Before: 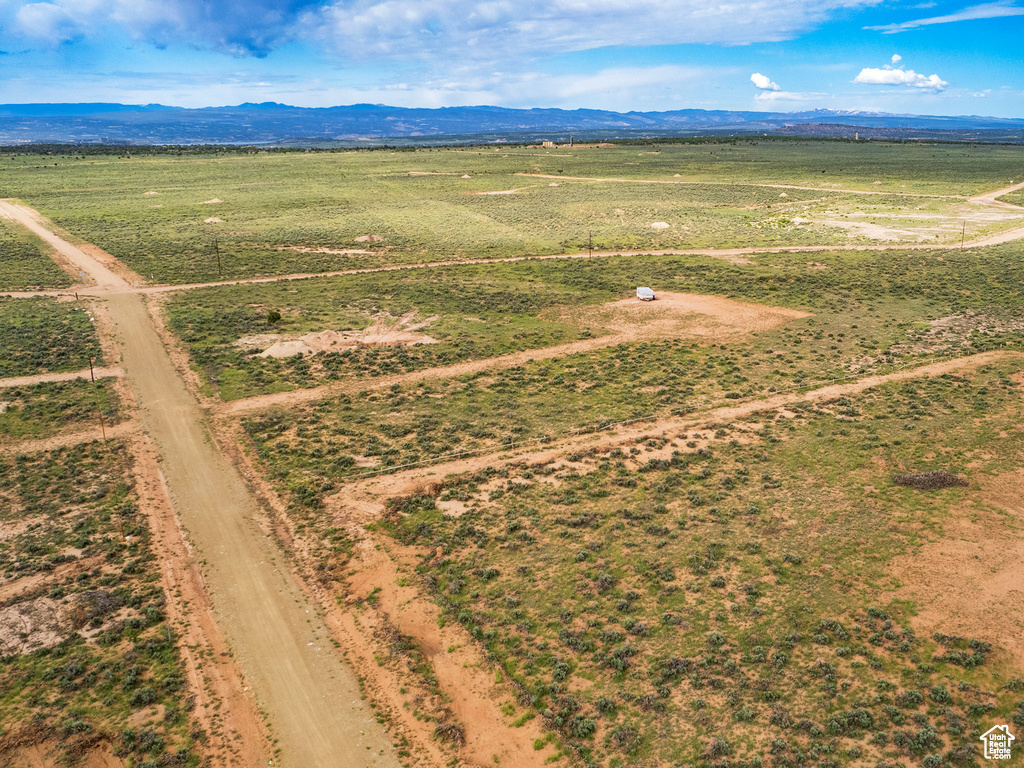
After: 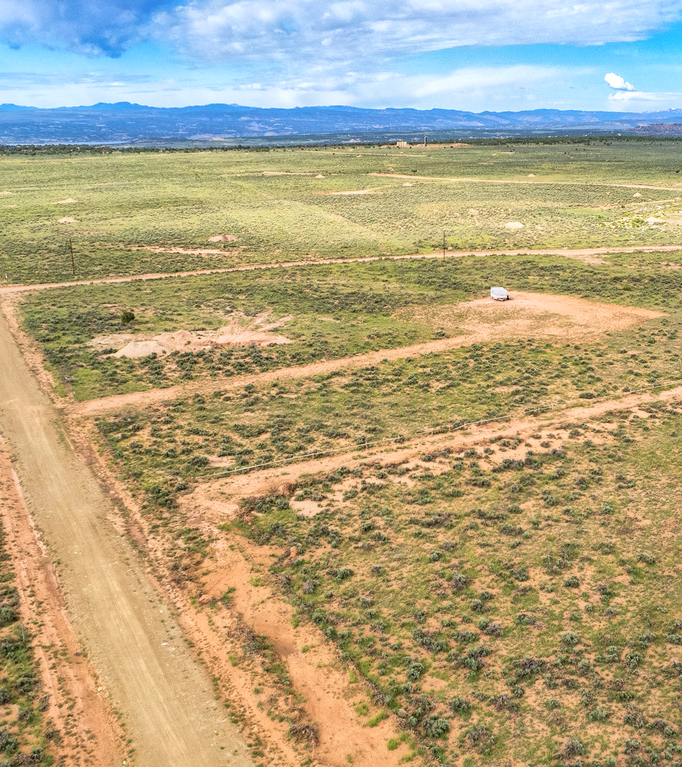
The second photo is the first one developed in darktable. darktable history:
global tonemap: drago (1, 100), detail 1
crop and rotate: left 14.292%, right 19.041%
